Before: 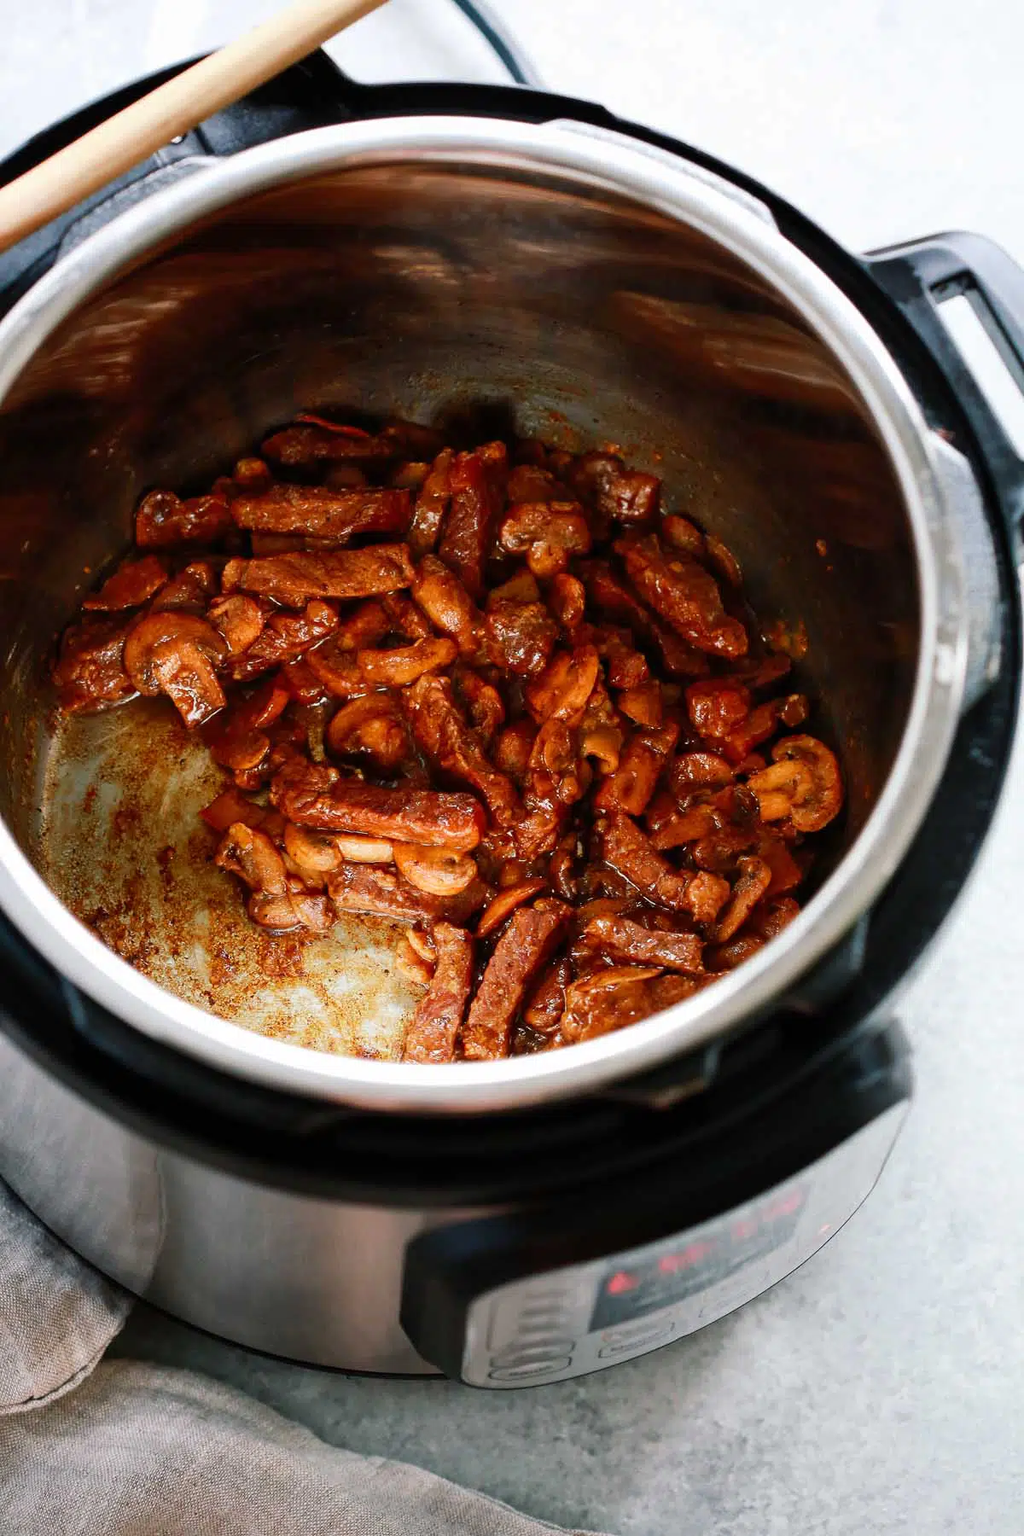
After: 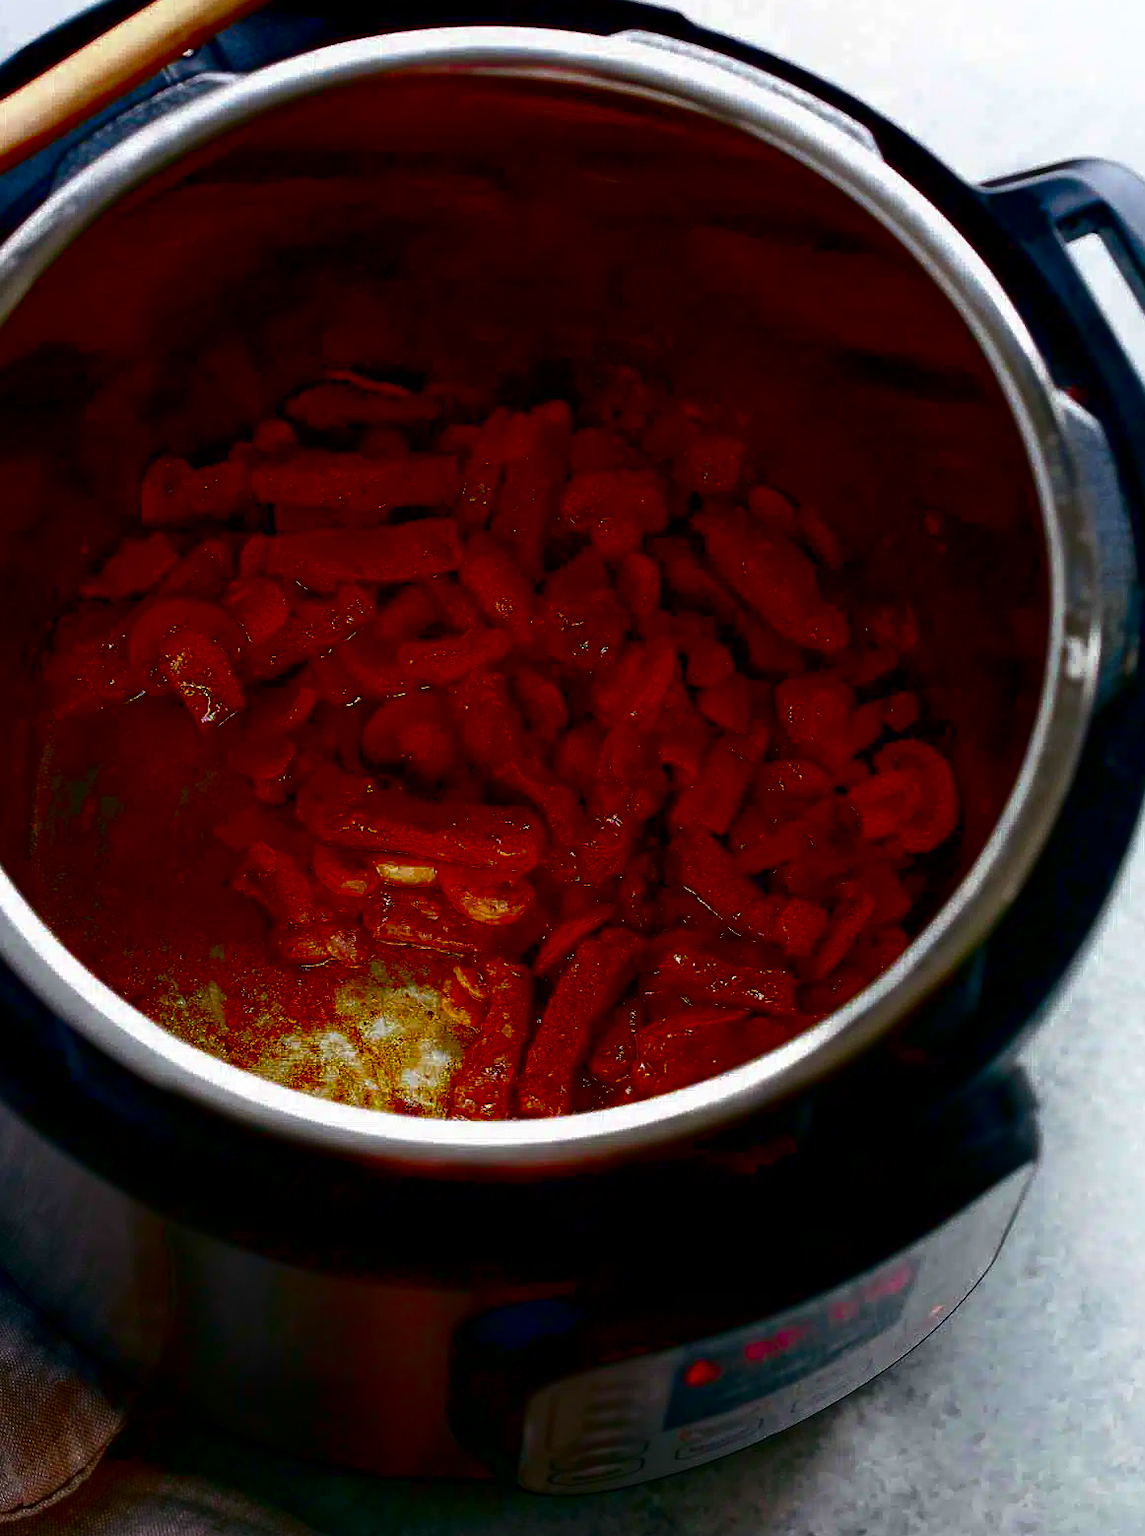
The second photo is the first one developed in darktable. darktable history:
crop: left 1.41%, top 6.162%, right 1.638%, bottom 7.187%
contrast brightness saturation: brightness -0.985, saturation 0.991
shadows and highlights: shadows -41.32, highlights 64.02, soften with gaussian
